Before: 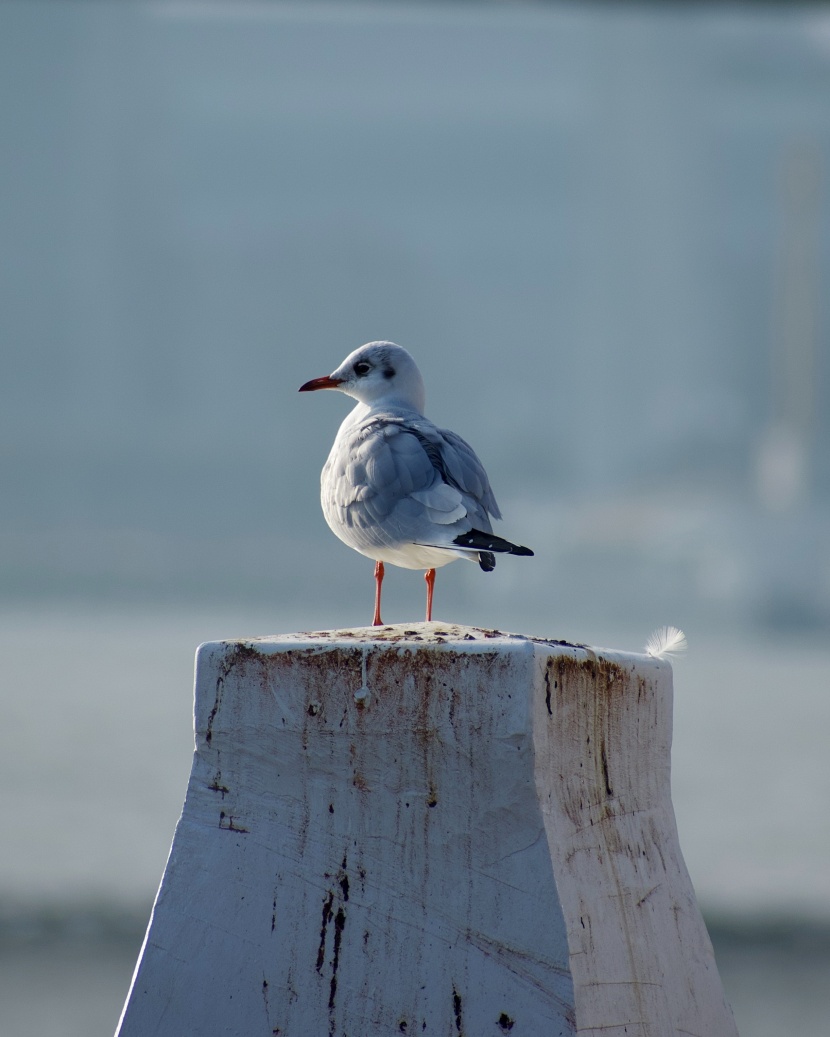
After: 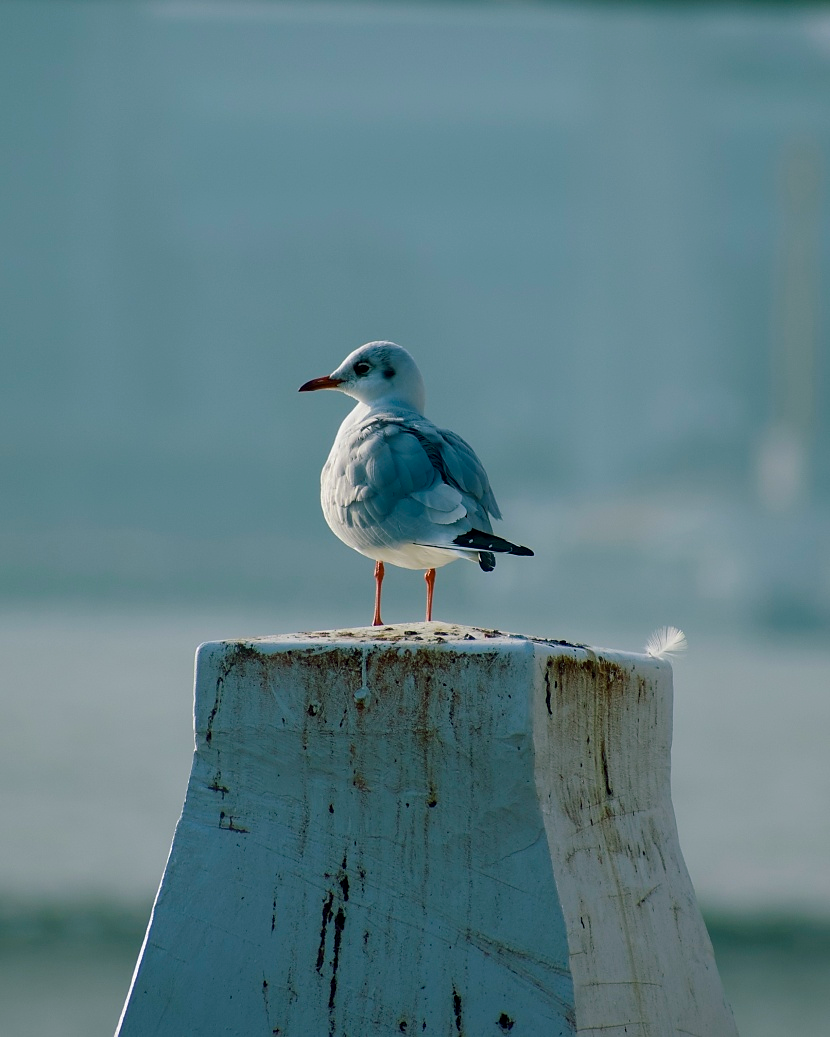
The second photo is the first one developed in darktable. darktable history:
sharpen: radius 1.046, threshold 1.07
exposure: black level correction 0.001, exposure -0.198 EV, compensate highlight preservation false
color balance rgb: shadows lift › chroma 11.931%, shadows lift › hue 133.61°, linear chroma grading › global chroma 15.071%, perceptual saturation grading › global saturation 0.812%, global vibrance 20%
